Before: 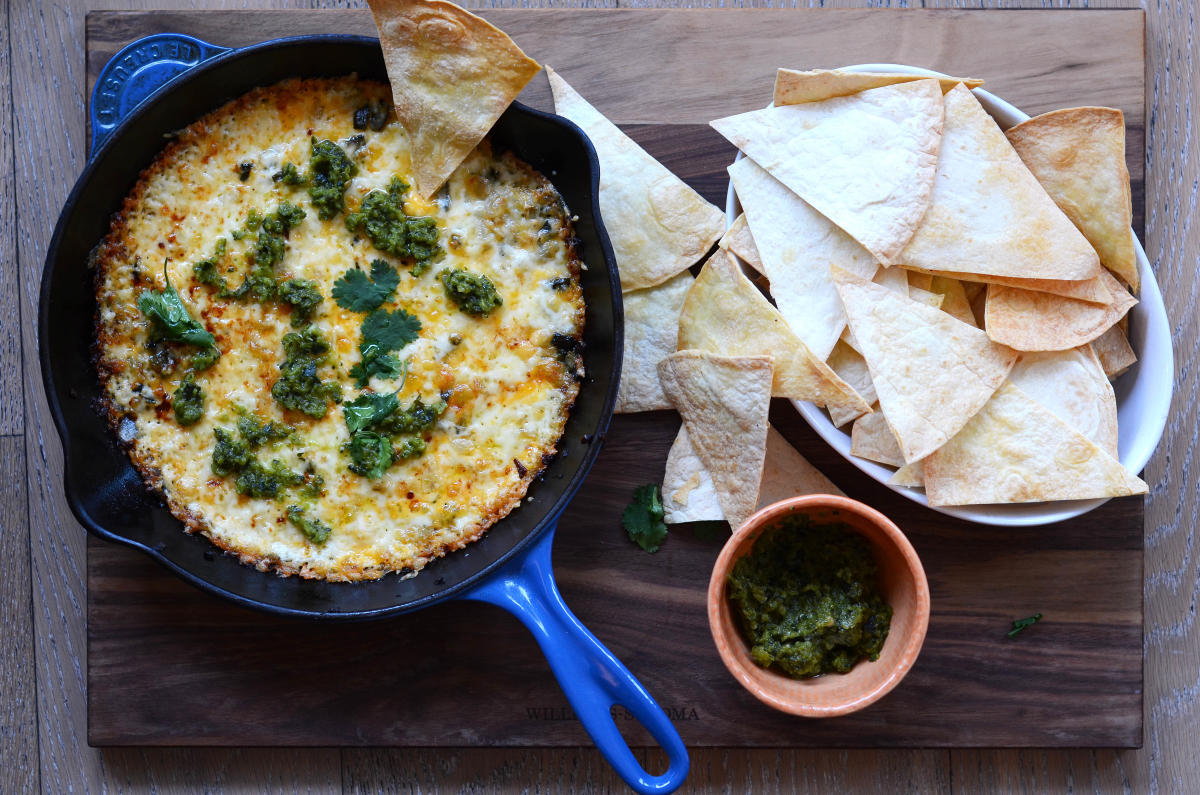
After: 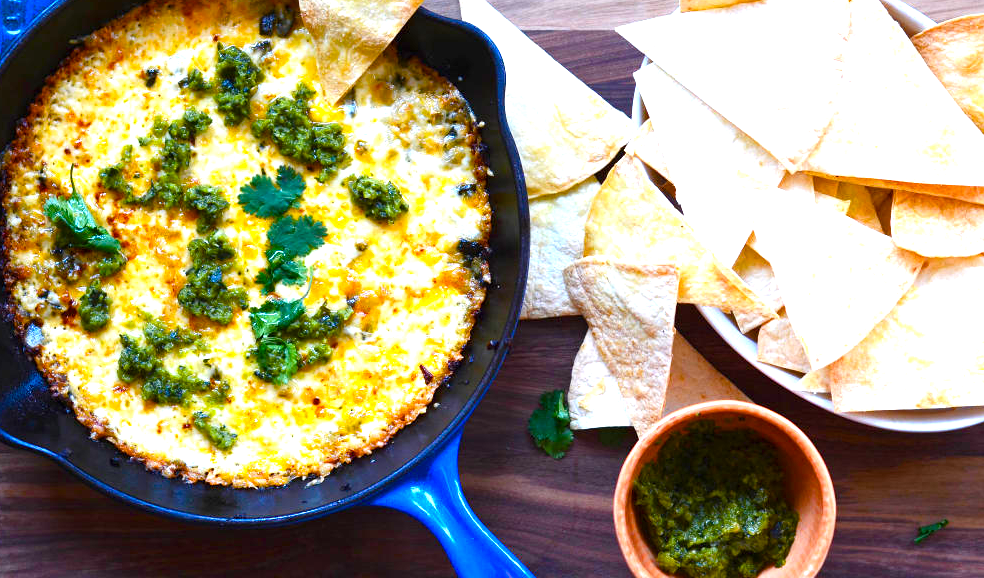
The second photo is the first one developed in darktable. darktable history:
crop: left 7.856%, top 11.836%, right 10.12%, bottom 15.387%
exposure: black level correction 0, exposure 1.1 EV, compensate exposure bias true, compensate highlight preservation false
color balance rgb: perceptual saturation grading › global saturation 20%, perceptual saturation grading › highlights -25%, perceptual saturation grading › shadows 25%, global vibrance 50%
